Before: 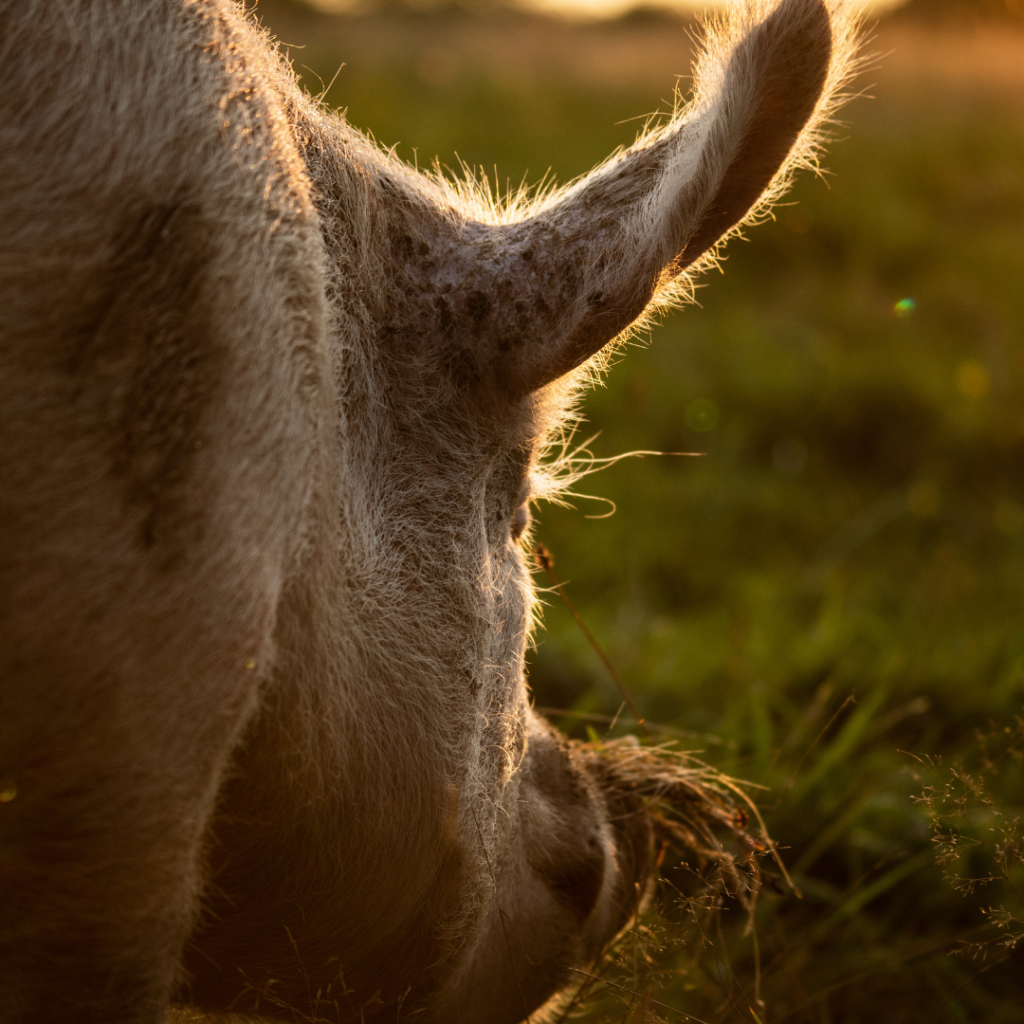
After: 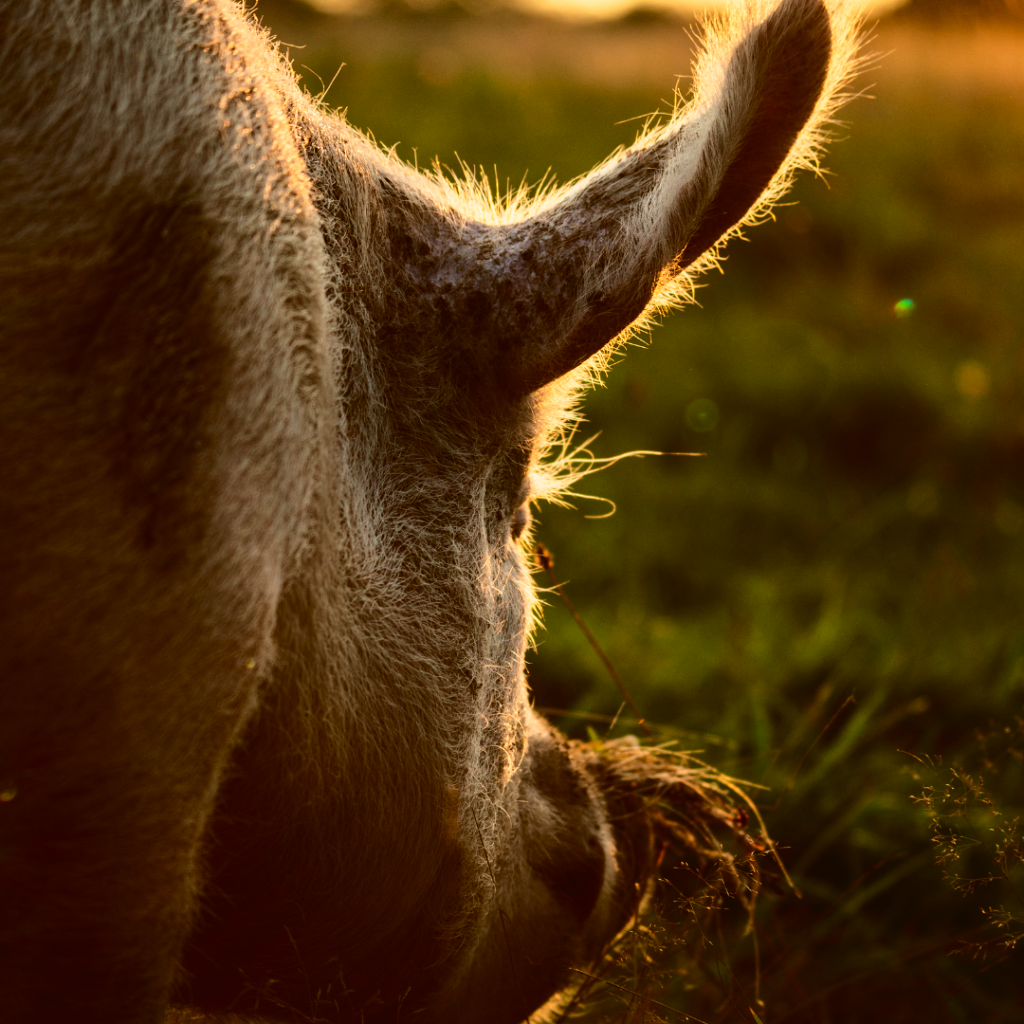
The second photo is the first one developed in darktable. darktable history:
tone curve: curves: ch0 [(0, 0.023) (0.132, 0.075) (0.256, 0.2) (0.454, 0.495) (0.708, 0.78) (0.844, 0.896) (1, 0.98)]; ch1 [(0, 0) (0.37, 0.308) (0.478, 0.46) (0.499, 0.5) (0.513, 0.508) (0.526, 0.533) (0.59, 0.612) (0.764, 0.804) (1, 1)]; ch2 [(0, 0) (0.312, 0.313) (0.461, 0.454) (0.48, 0.477) (0.503, 0.5) (0.526, 0.54) (0.564, 0.595) (0.631, 0.676) (0.713, 0.767) (0.985, 0.966)], color space Lab, independent channels
